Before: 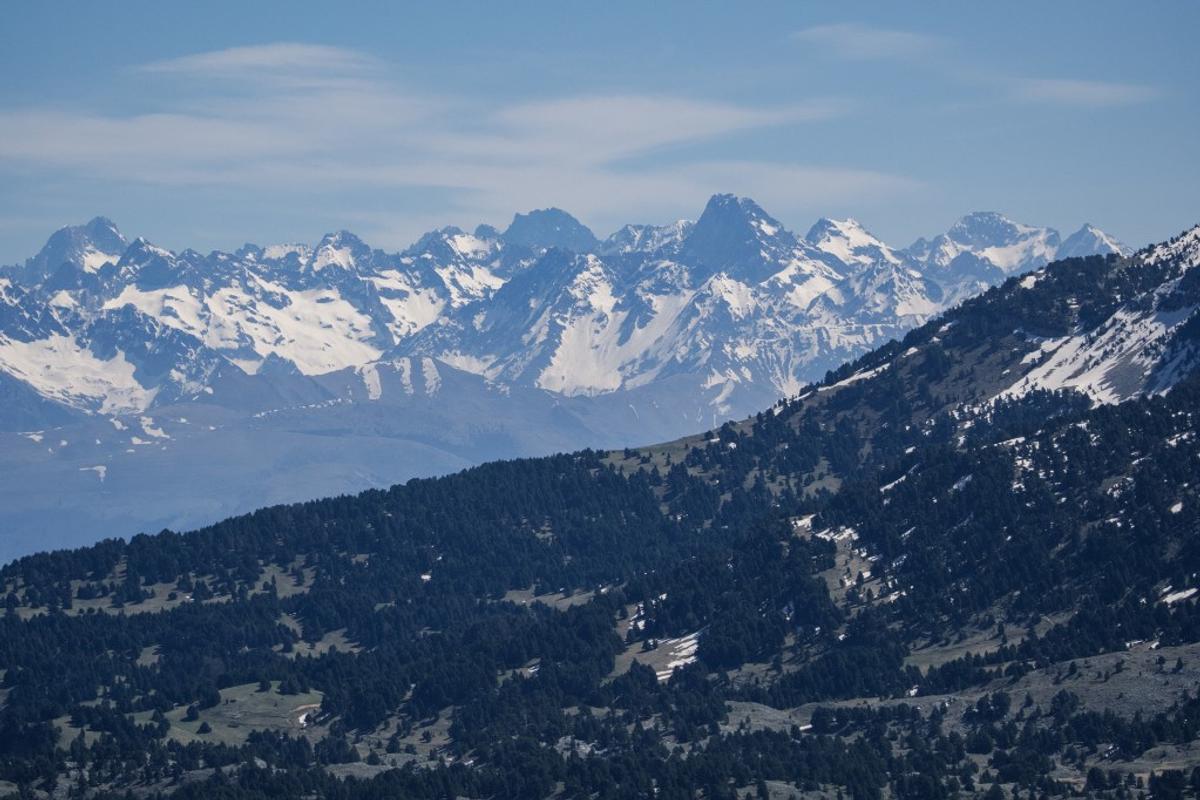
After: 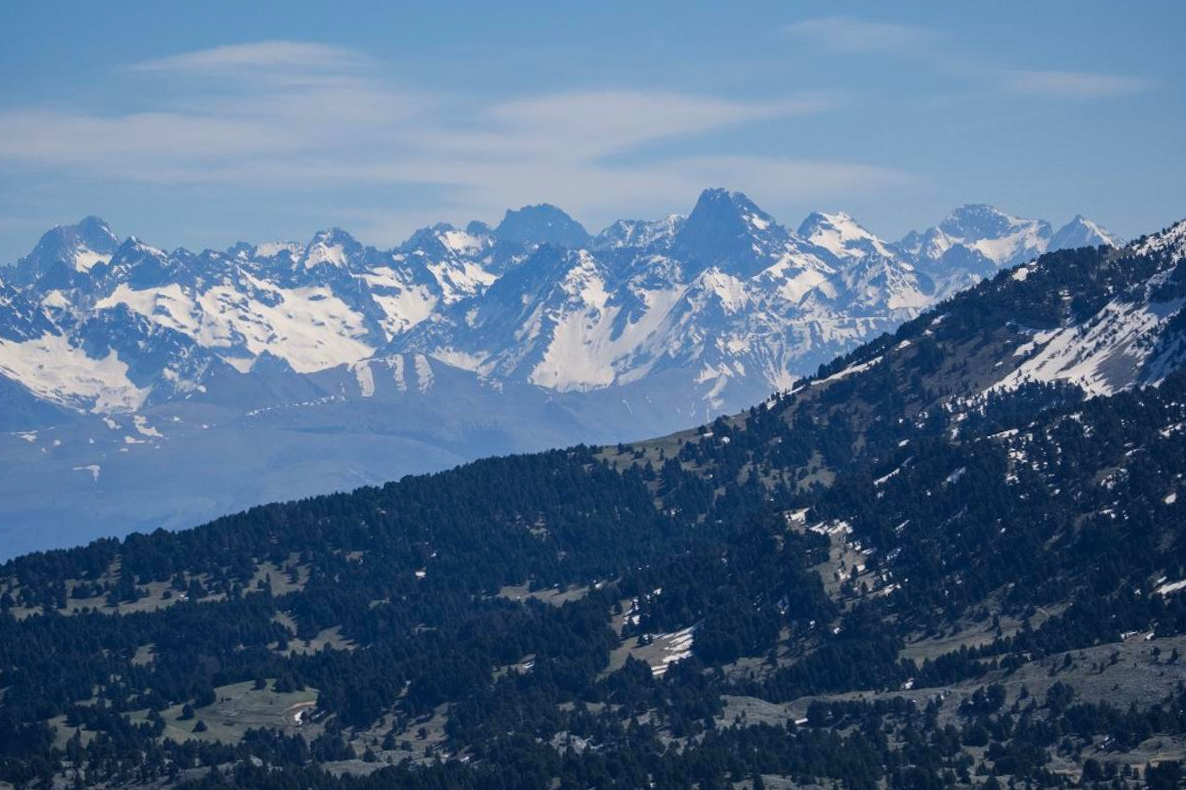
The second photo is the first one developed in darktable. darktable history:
rotate and perspective: rotation -0.45°, automatic cropping original format, crop left 0.008, crop right 0.992, crop top 0.012, crop bottom 0.988
contrast brightness saturation: contrast 0.04, saturation 0.16
